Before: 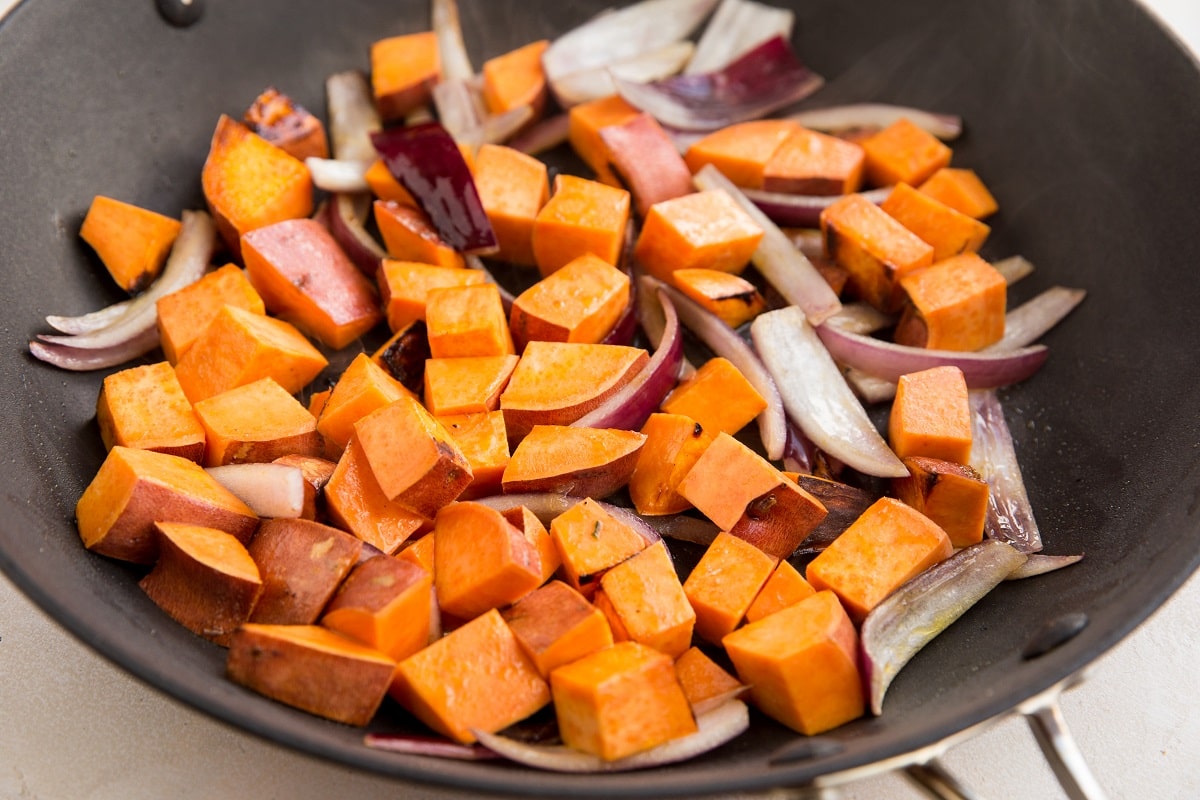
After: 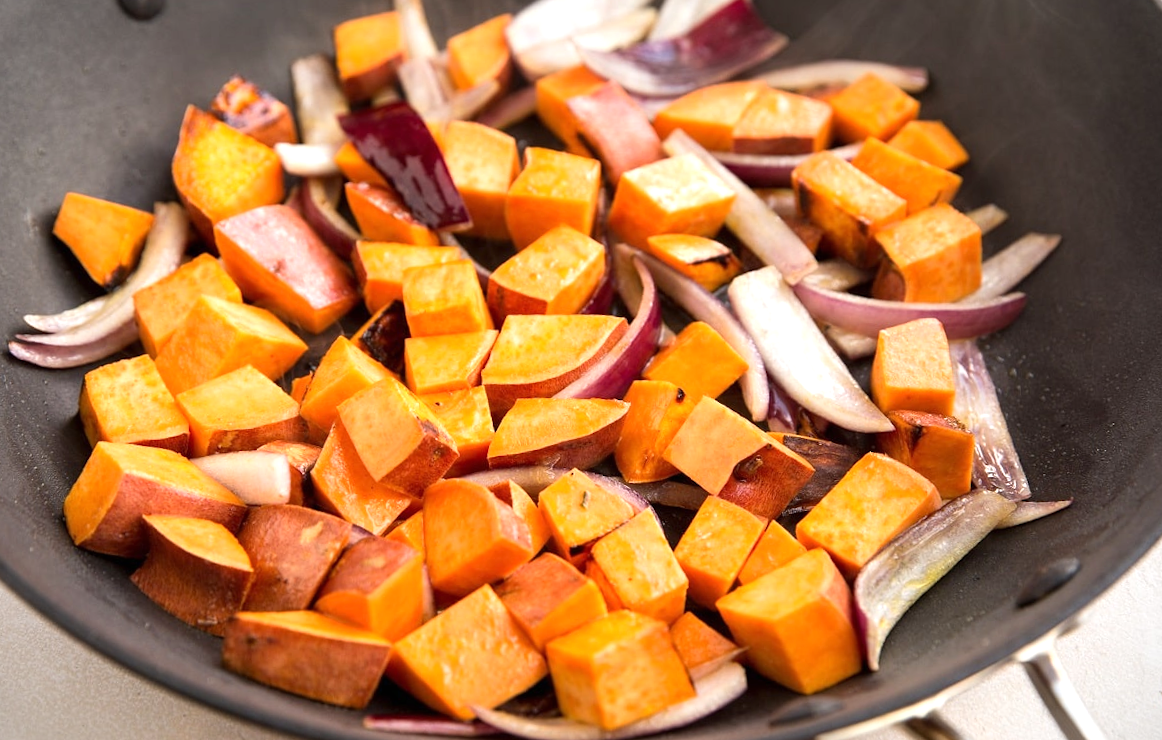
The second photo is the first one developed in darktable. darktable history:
rotate and perspective: rotation -3°, crop left 0.031, crop right 0.968, crop top 0.07, crop bottom 0.93
exposure: black level correction 0, exposure 0.5 EV, compensate highlight preservation false
vignetting: fall-off start 91.19%
